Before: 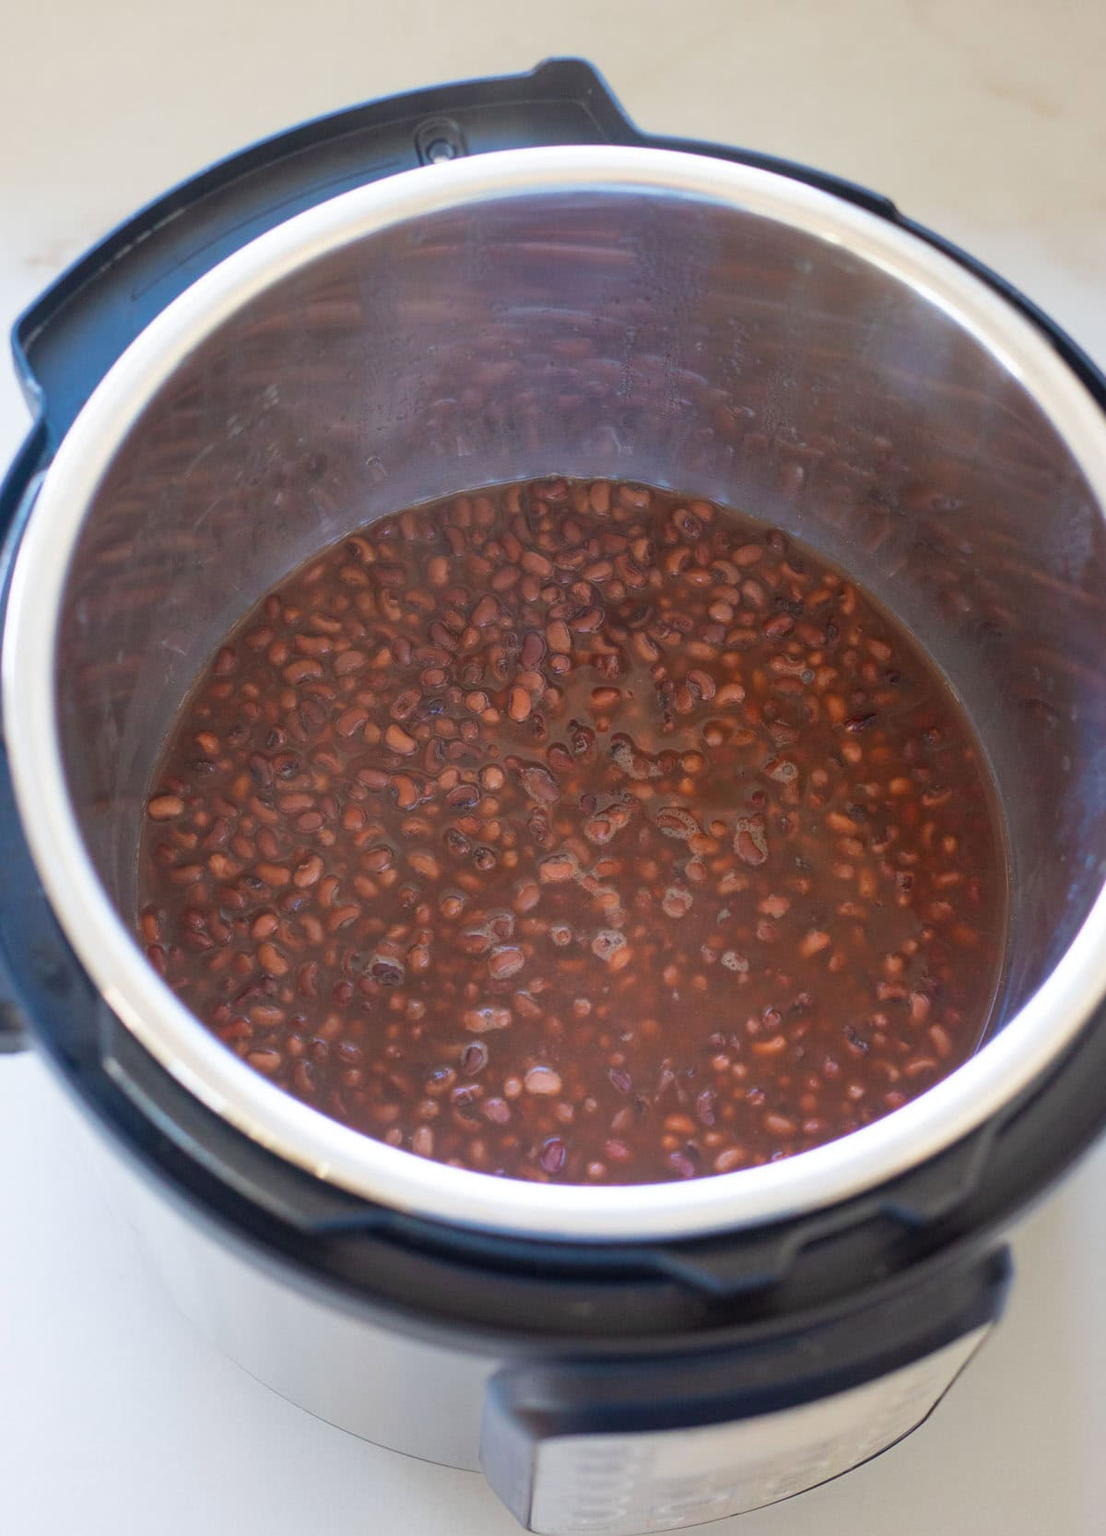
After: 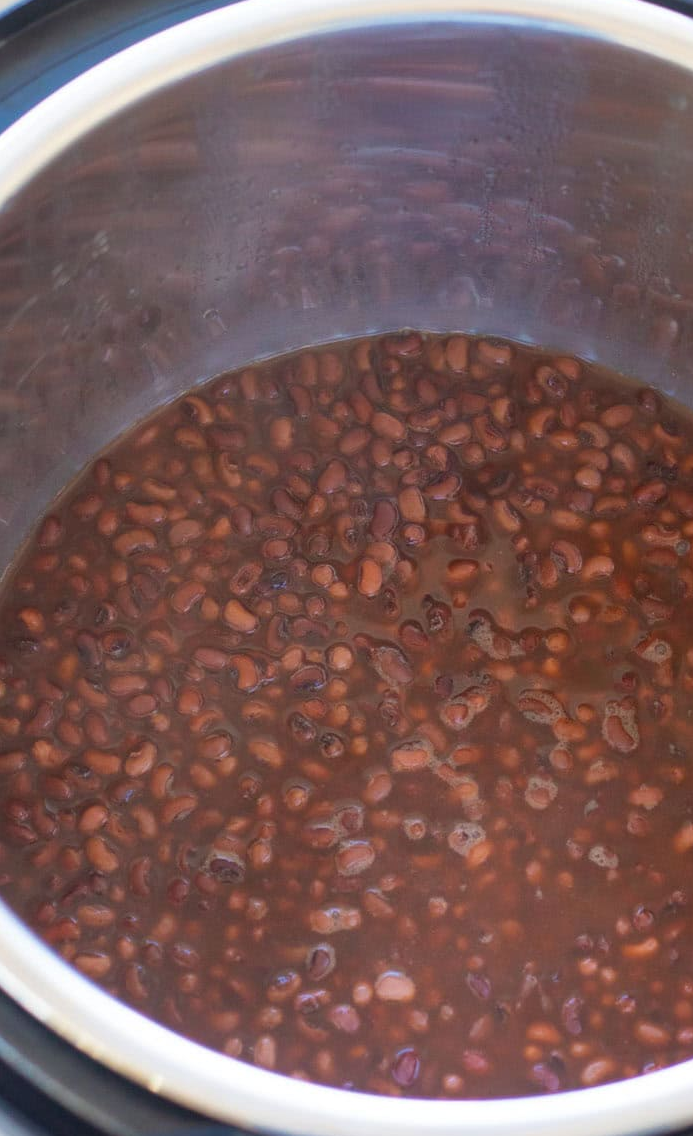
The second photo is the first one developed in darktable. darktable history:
crop: left 16.202%, top 11.208%, right 26.045%, bottom 20.557%
